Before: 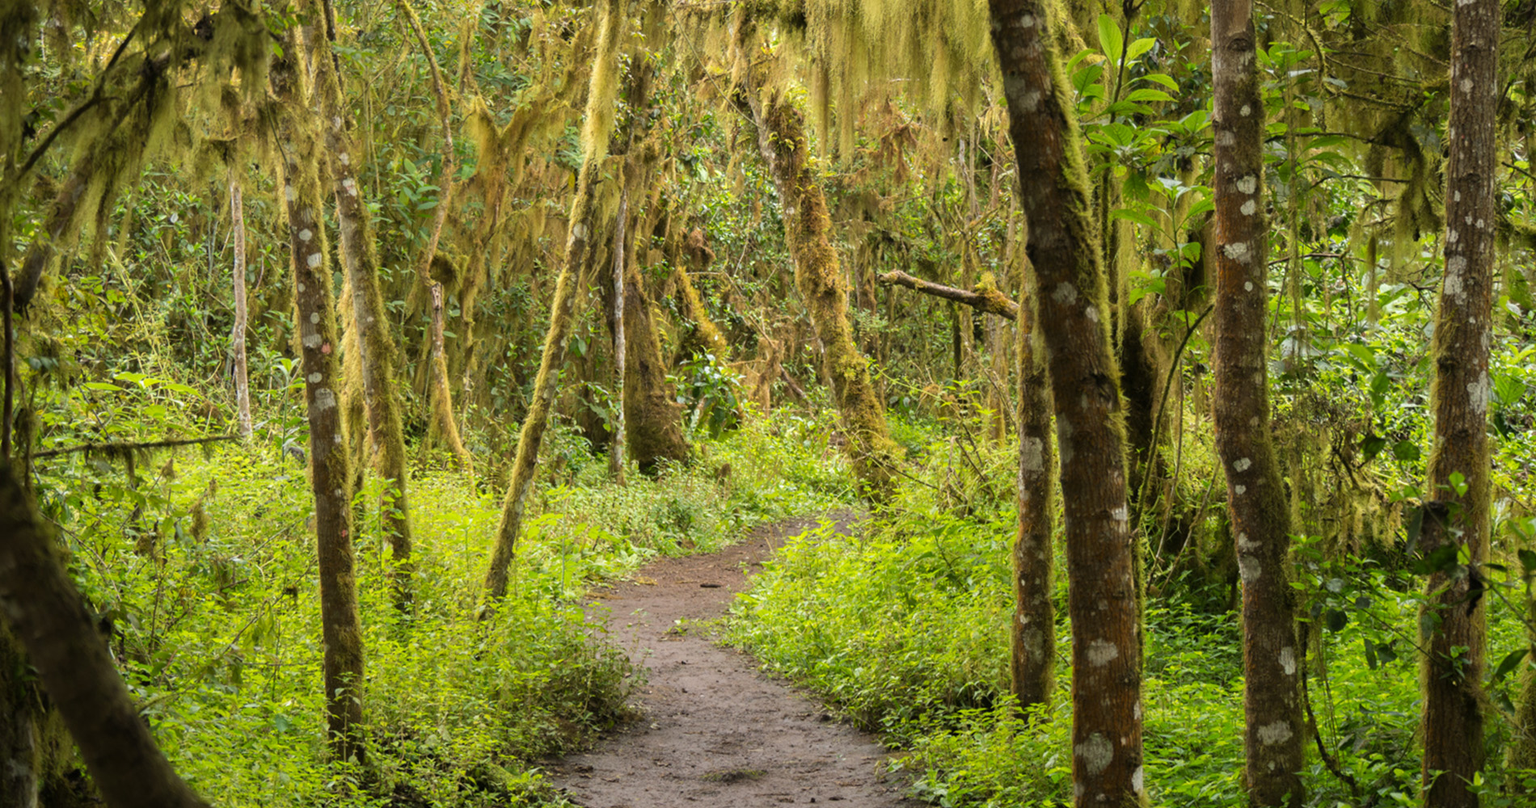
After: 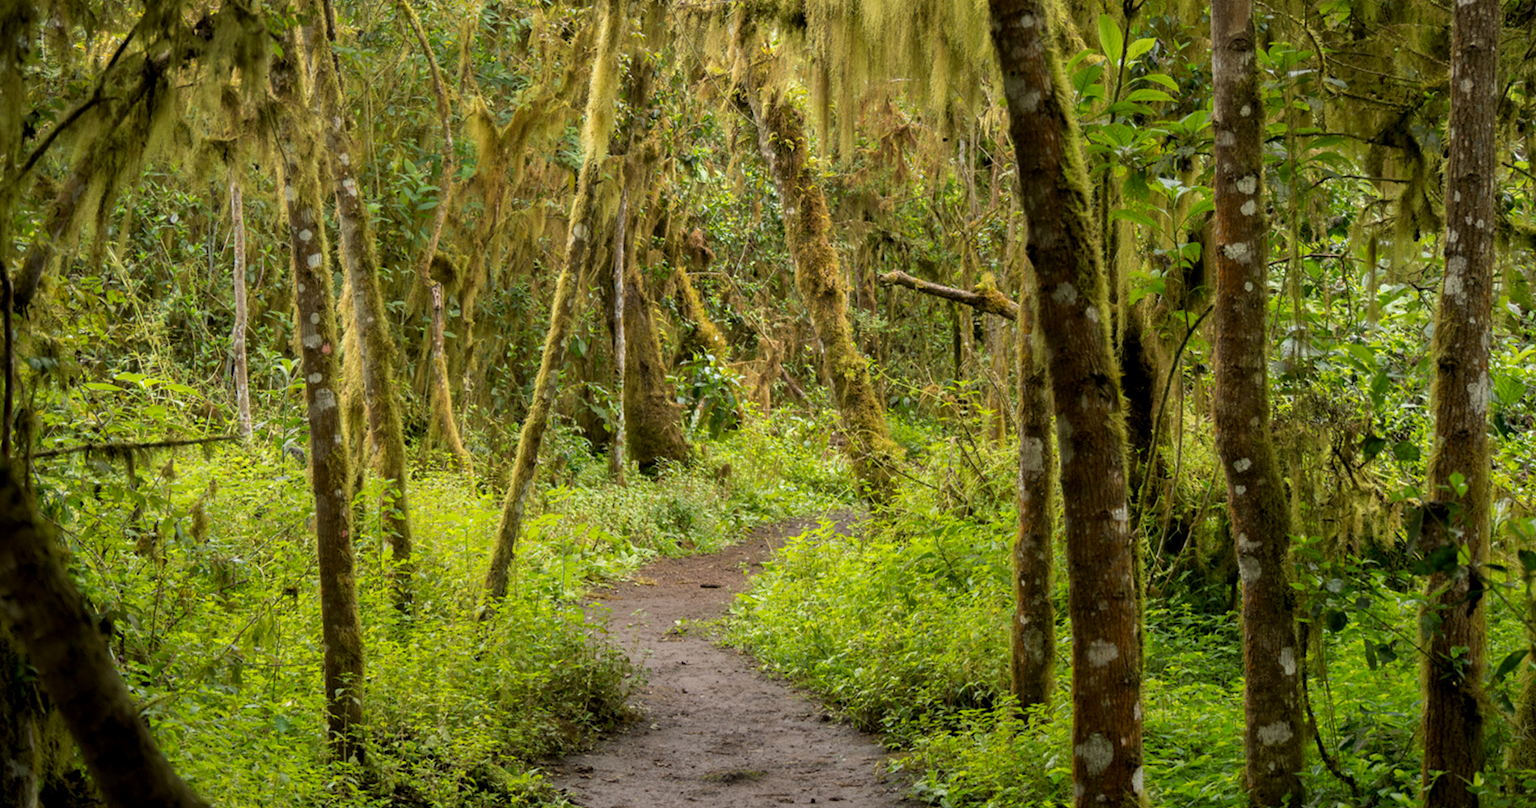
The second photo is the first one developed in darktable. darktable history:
tone equalizer: -8 EV 0.274 EV, -7 EV 0.439 EV, -6 EV 0.442 EV, -5 EV 0.275 EV, -3 EV -0.255 EV, -2 EV -0.399 EV, -1 EV -0.399 EV, +0 EV -0.256 EV, smoothing diameter 24.92%, edges refinement/feathering 14.16, preserve details guided filter
exposure: black level correction 0.007, exposure 0.158 EV, compensate exposure bias true, compensate highlight preservation false
